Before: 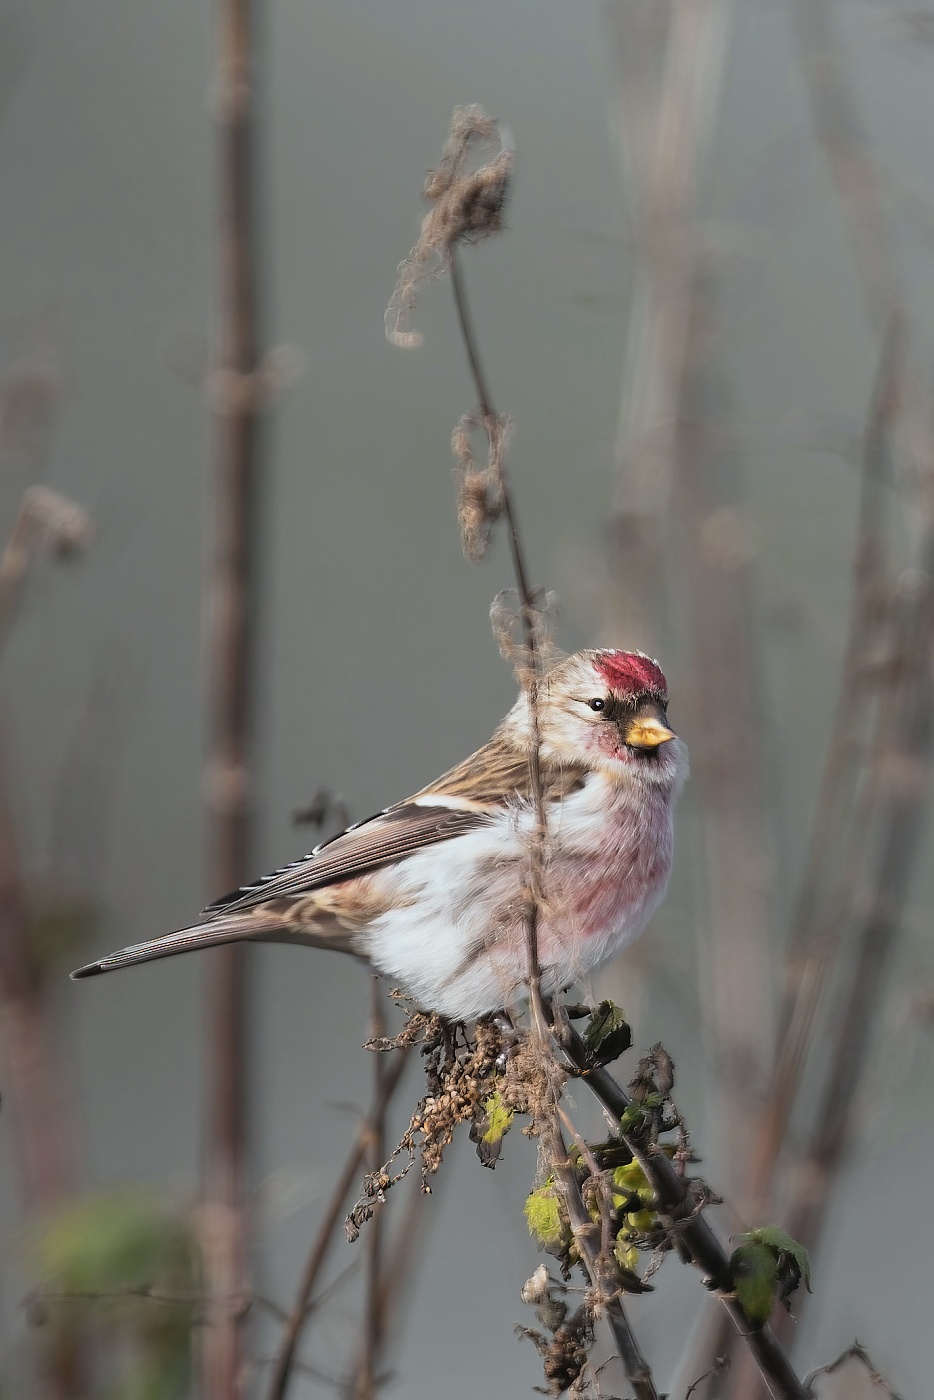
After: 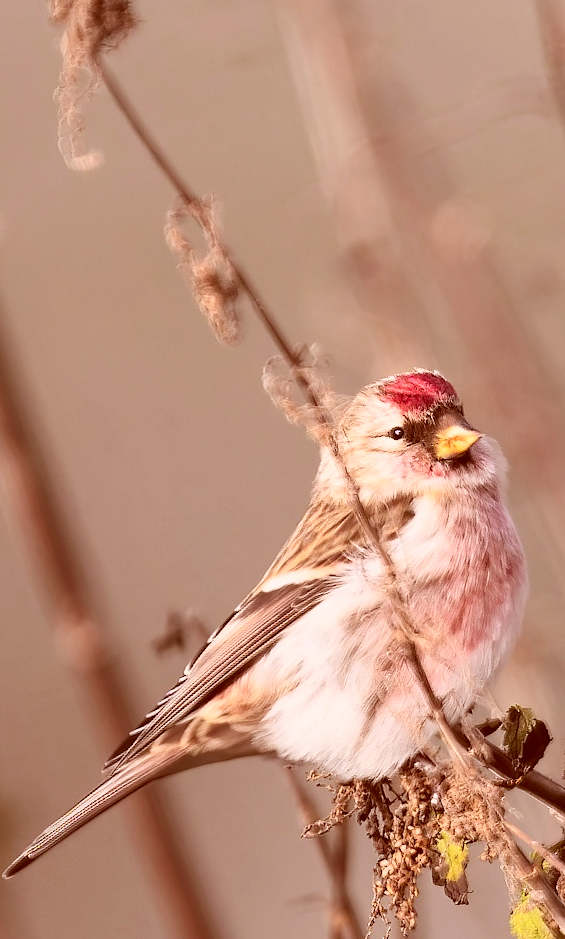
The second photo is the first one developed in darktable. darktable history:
color correction: highlights a* 9.41, highlights b* 8.76, shadows a* 39.36, shadows b* 39.2, saturation 0.772
crop and rotate: angle 21.11°, left 6.797%, right 4.058%, bottom 1.124%
contrast brightness saturation: contrast 0.244, brightness 0.262, saturation 0.392
exposure: exposure 0.026 EV, compensate exposure bias true, compensate highlight preservation false
